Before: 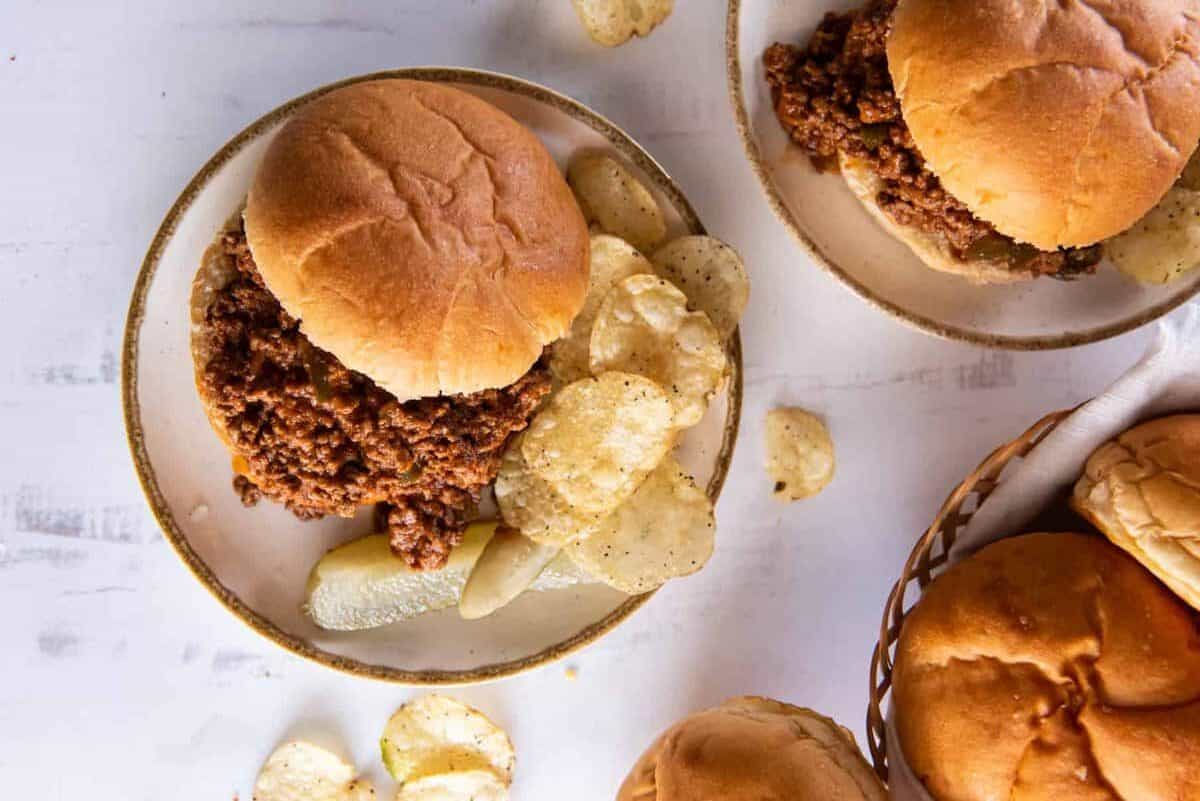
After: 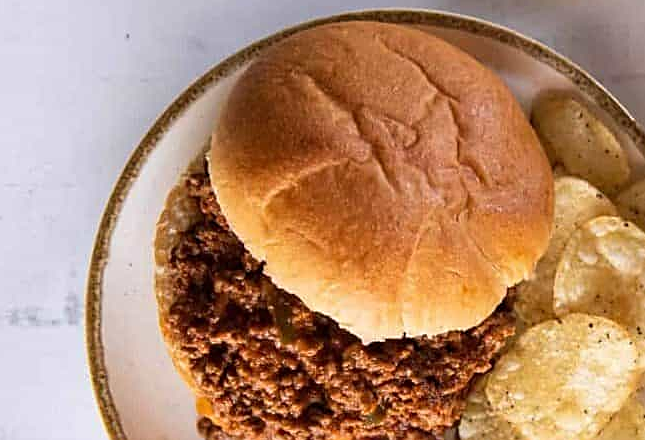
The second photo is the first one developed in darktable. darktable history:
crop and rotate: left 3.019%, top 7.449%, right 43.215%, bottom 37.554%
sharpen: on, module defaults
